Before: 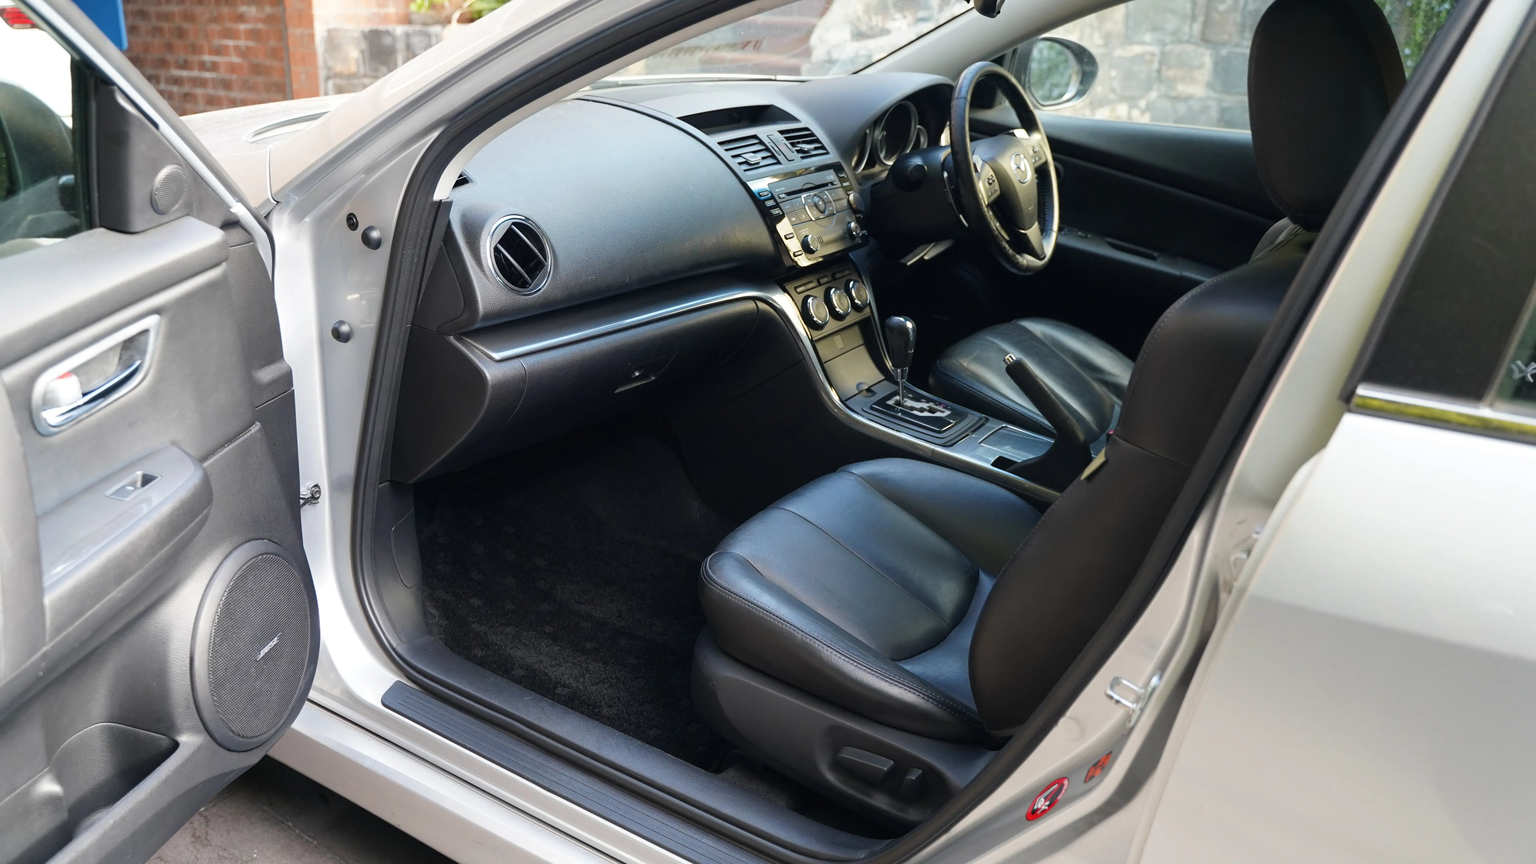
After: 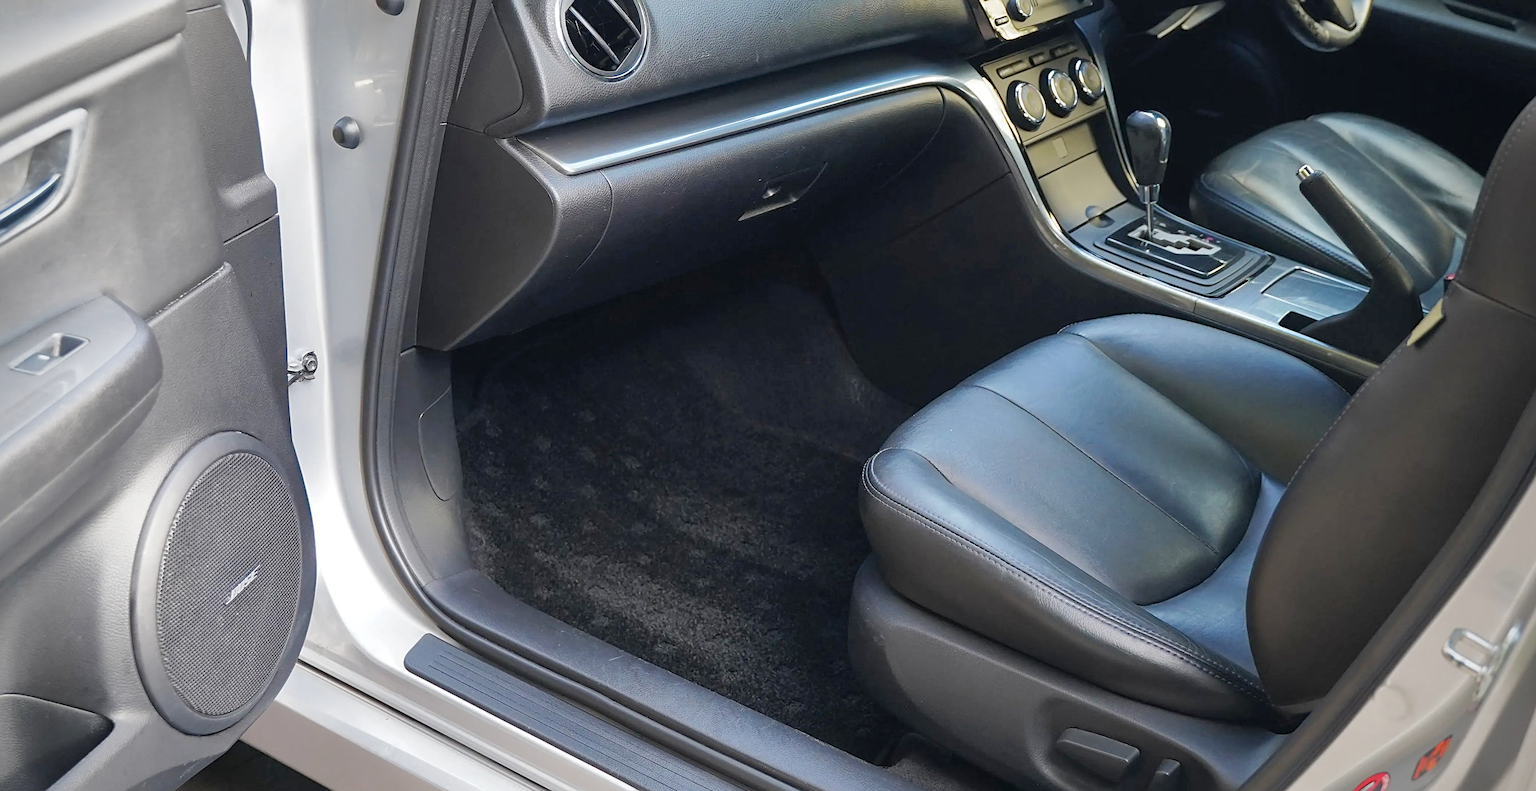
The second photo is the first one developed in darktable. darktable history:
sharpen: amount 0.492
shadows and highlights: shadows 39.75, highlights -60
base curve: curves: ch0 [(0, 0) (0.204, 0.334) (0.55, 0.733) (1, 1)], preserve colors none
color zones: curves: ch0 [(0.25, 0.5) (0.463, 0.627) (0.484, 0.637) (0.75, 0.5)]
vignetting: saturation -0.032
crop: left 6.486%, top 27.695%, right 23.756%, bottom 8.4%
